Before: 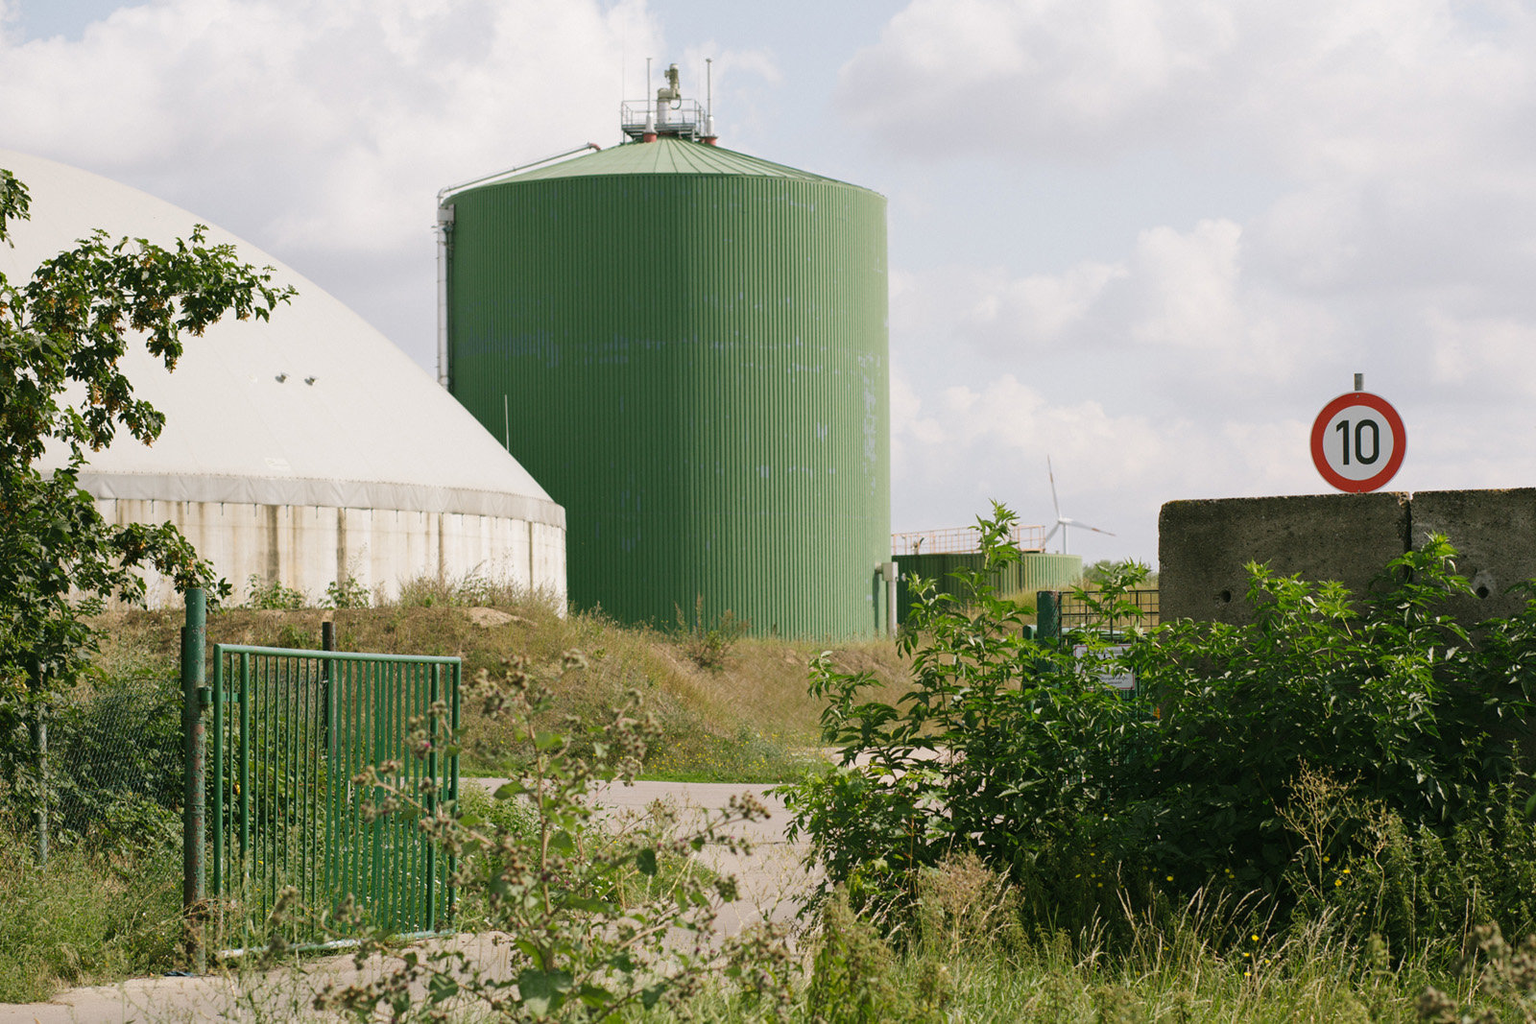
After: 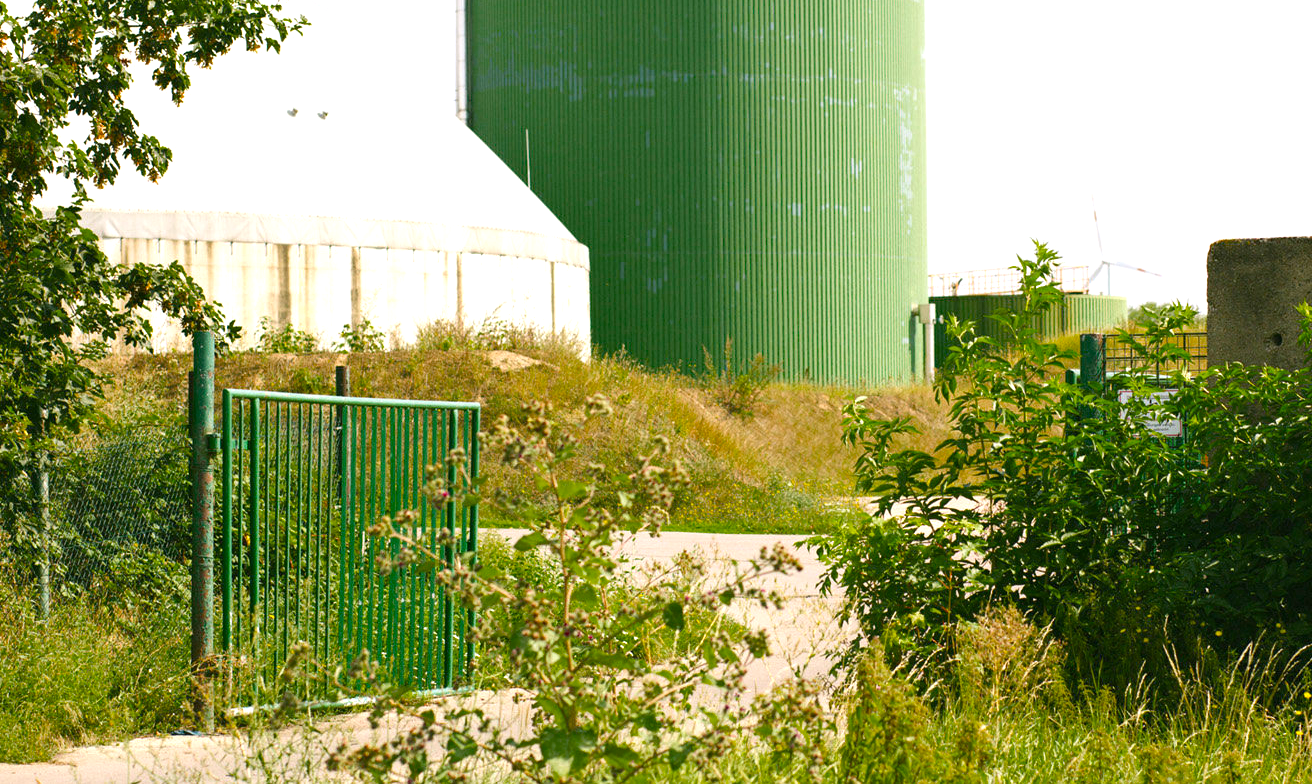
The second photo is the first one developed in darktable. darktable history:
crop: top 26.479%, right 17.982%
color balance rgb: global offset › hue 170.15°, linear chroma grading › global chroma 9.066%, perceptual saturation grading › global saturation 19.42%, global vibrance 6.776%, saturation formula JzAzBz (2021)
exposure: exposure 0.517 EV, compensate exposure bias true, compensate highlight preservation false
